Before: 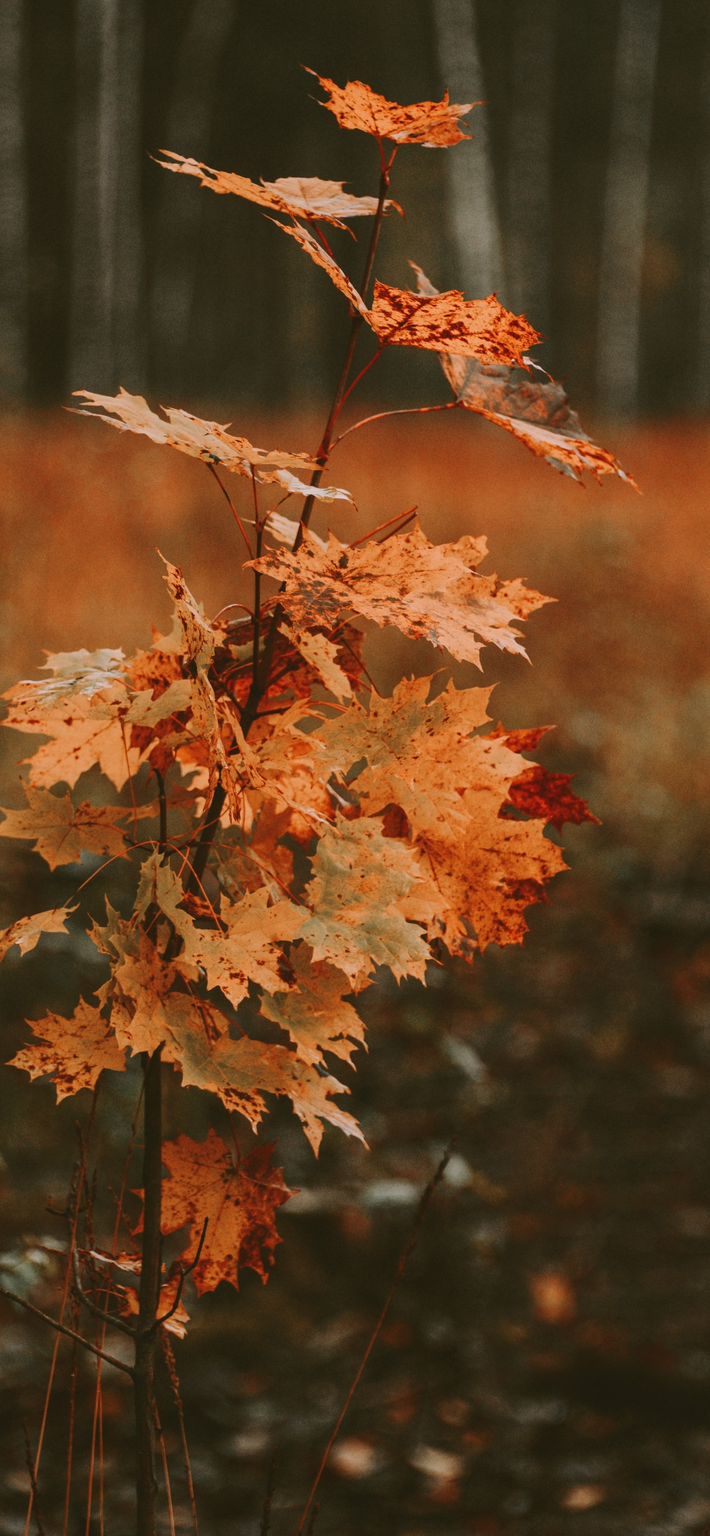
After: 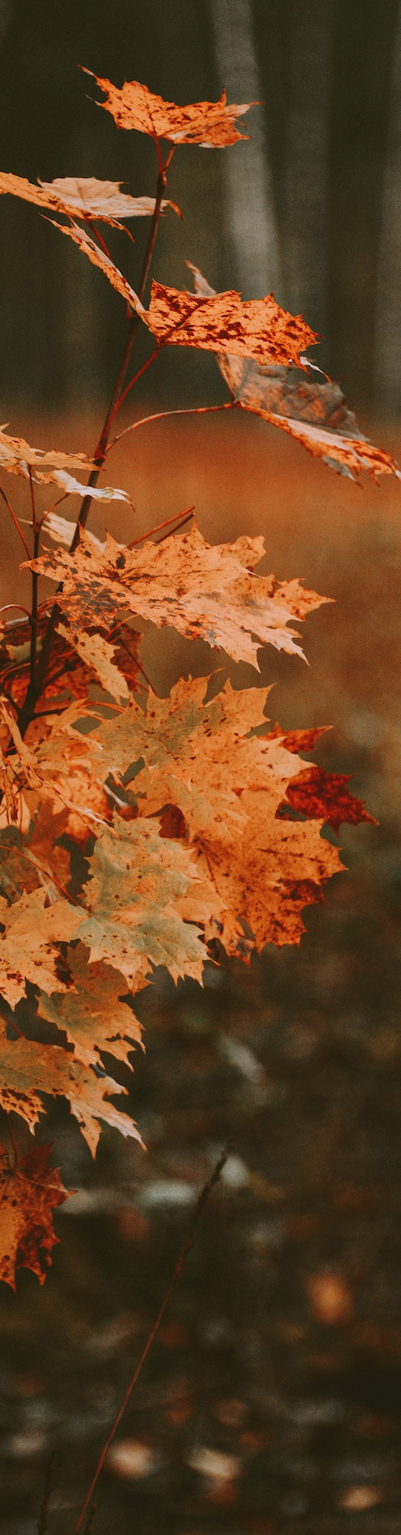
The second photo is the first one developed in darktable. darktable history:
tone equalizer: on, module defaults
crop: left 31.458%, top 0%, right 11.876%
